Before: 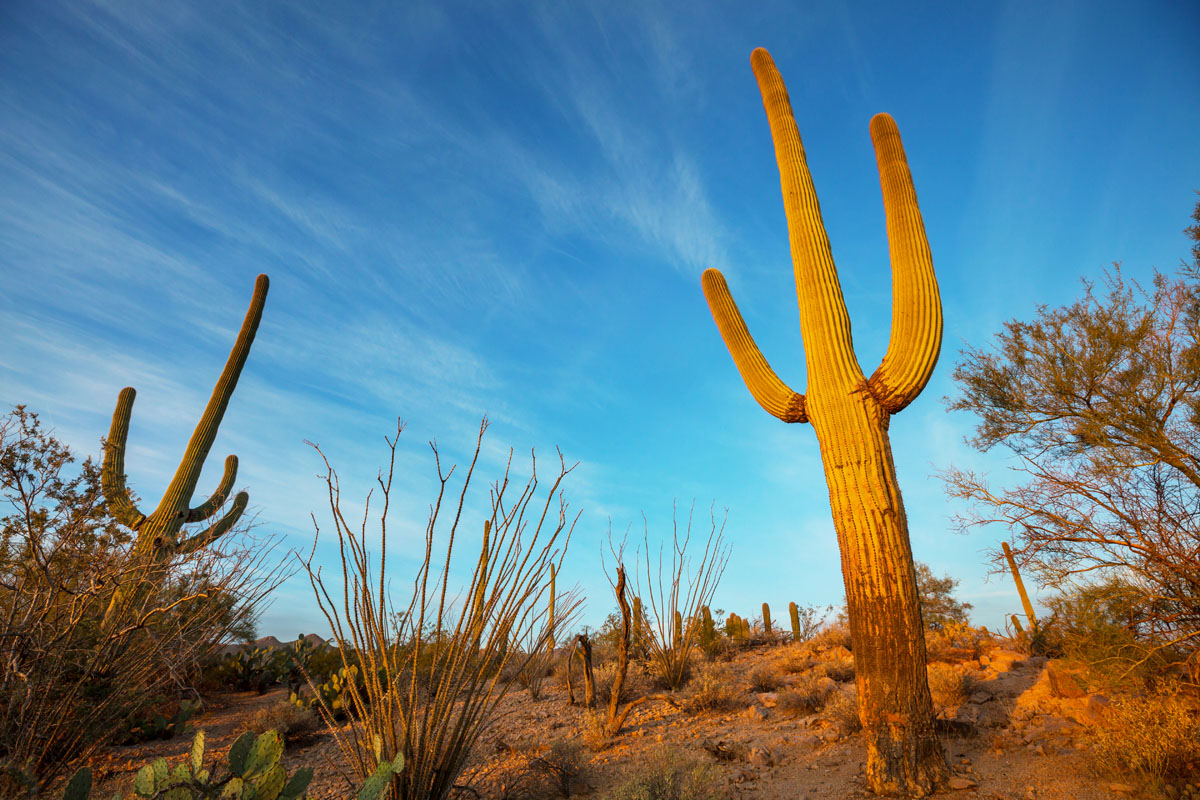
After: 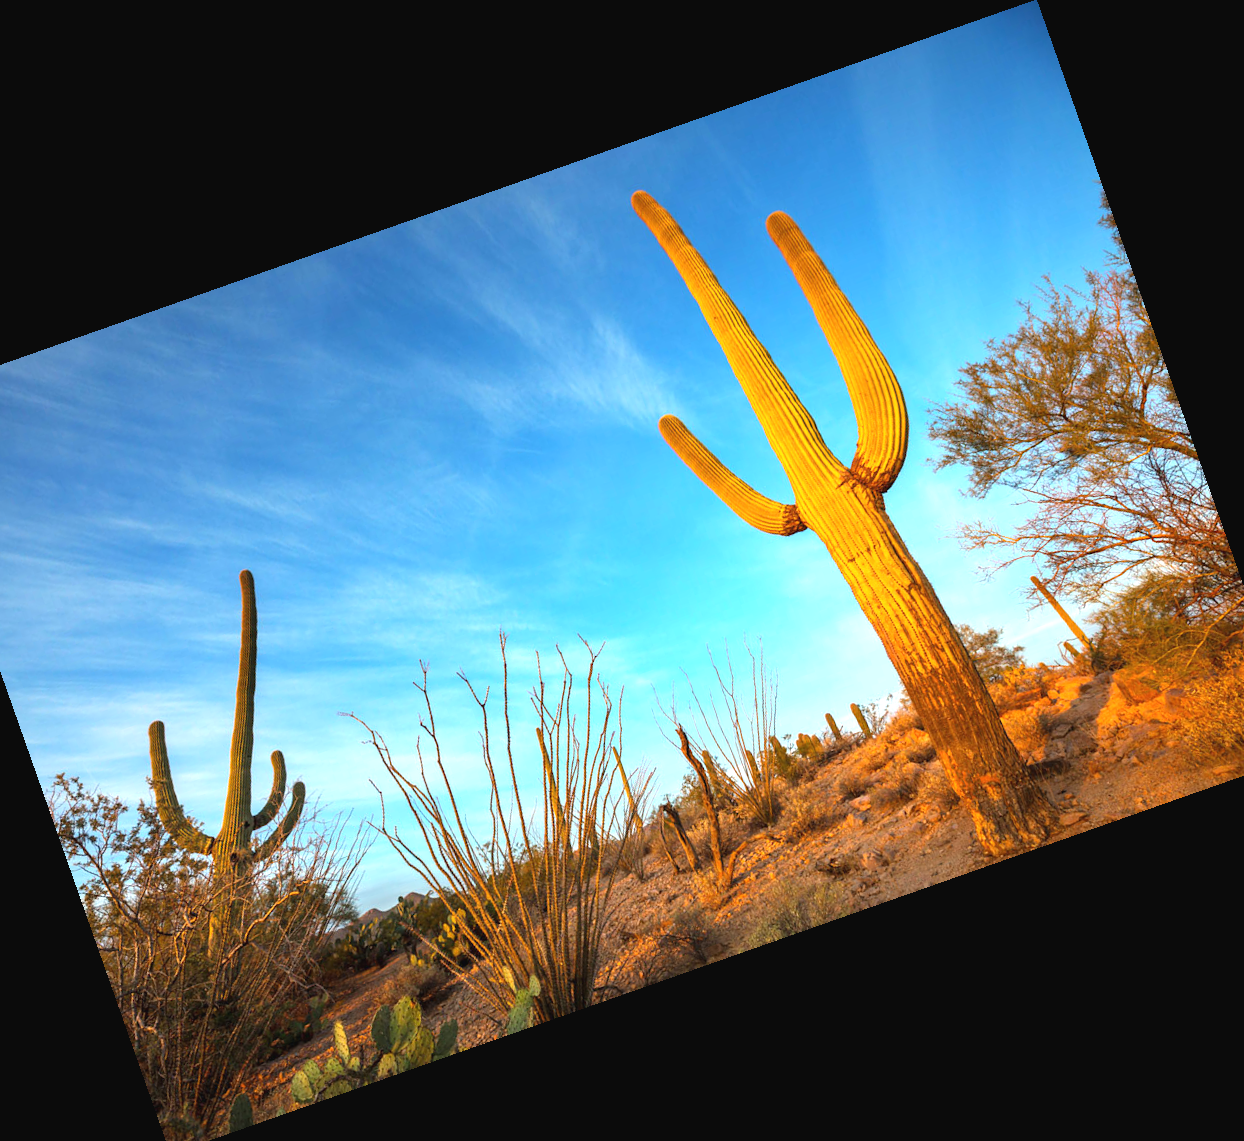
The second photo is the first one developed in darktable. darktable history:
exposure: black level correction -0.002, exposure 0.708 EV, compensate exposure bias true, compensate highlight preservation false
crop and rotate: angle 19.43°, left 6.812%, right 4.125%, bottom 1.087%
